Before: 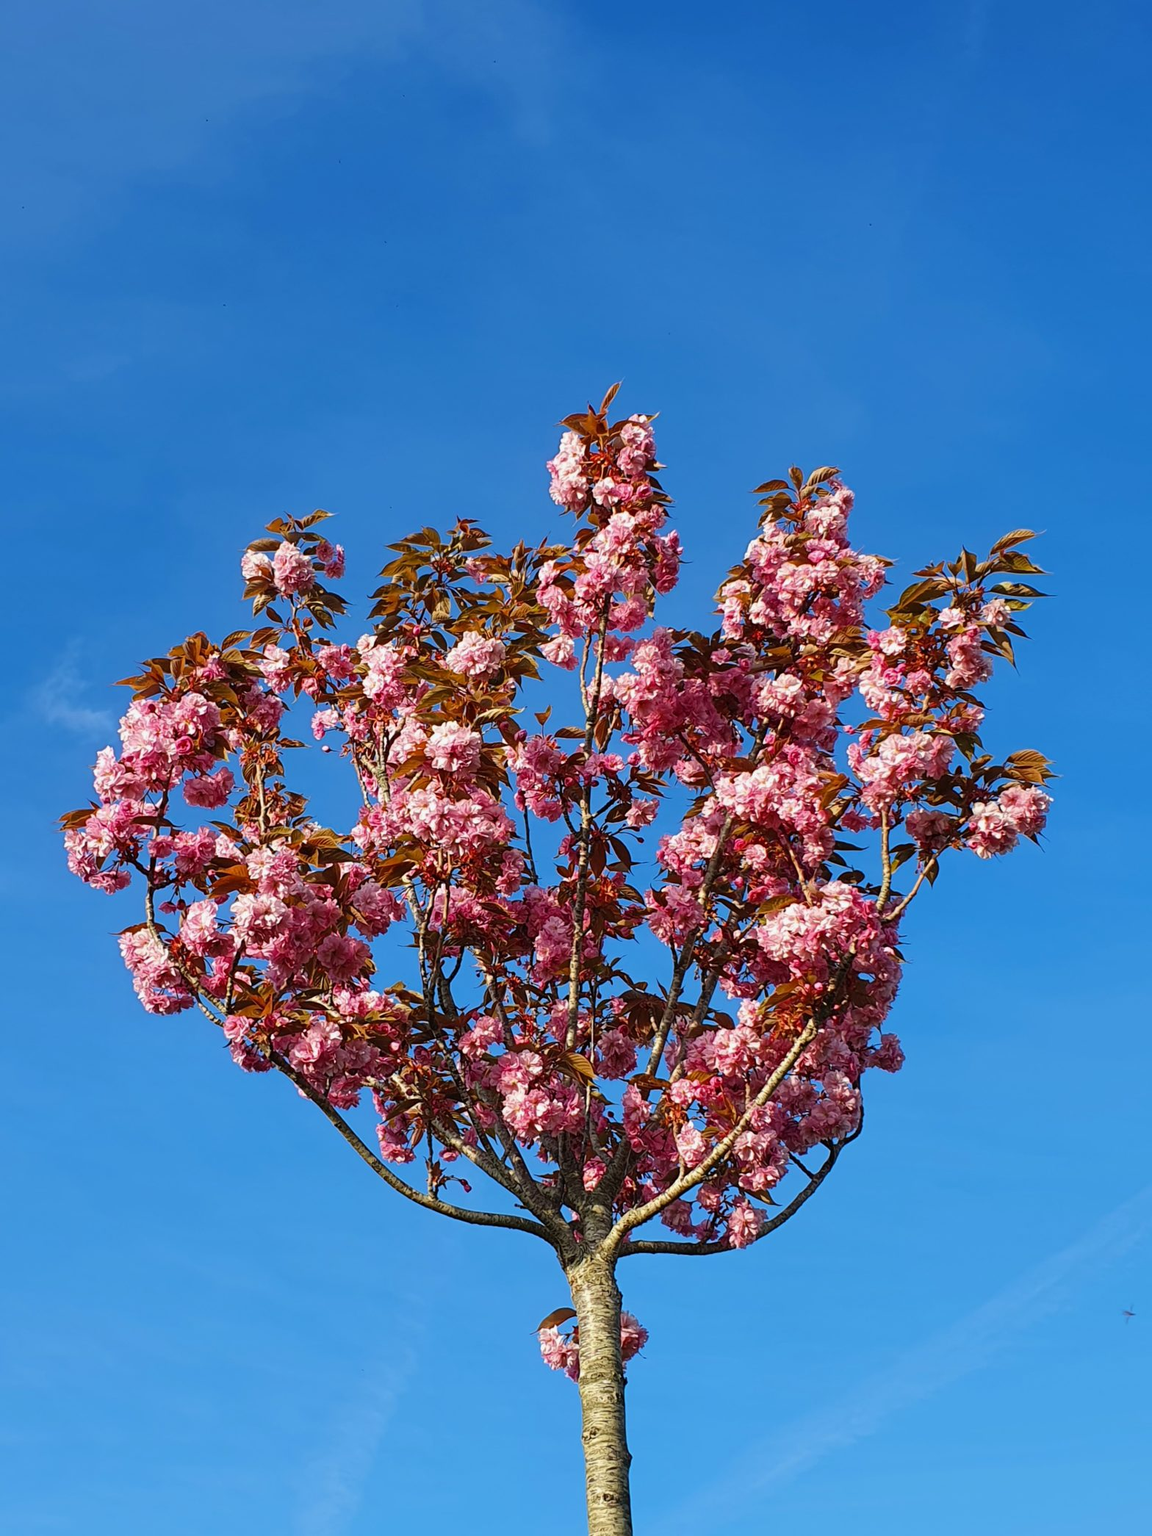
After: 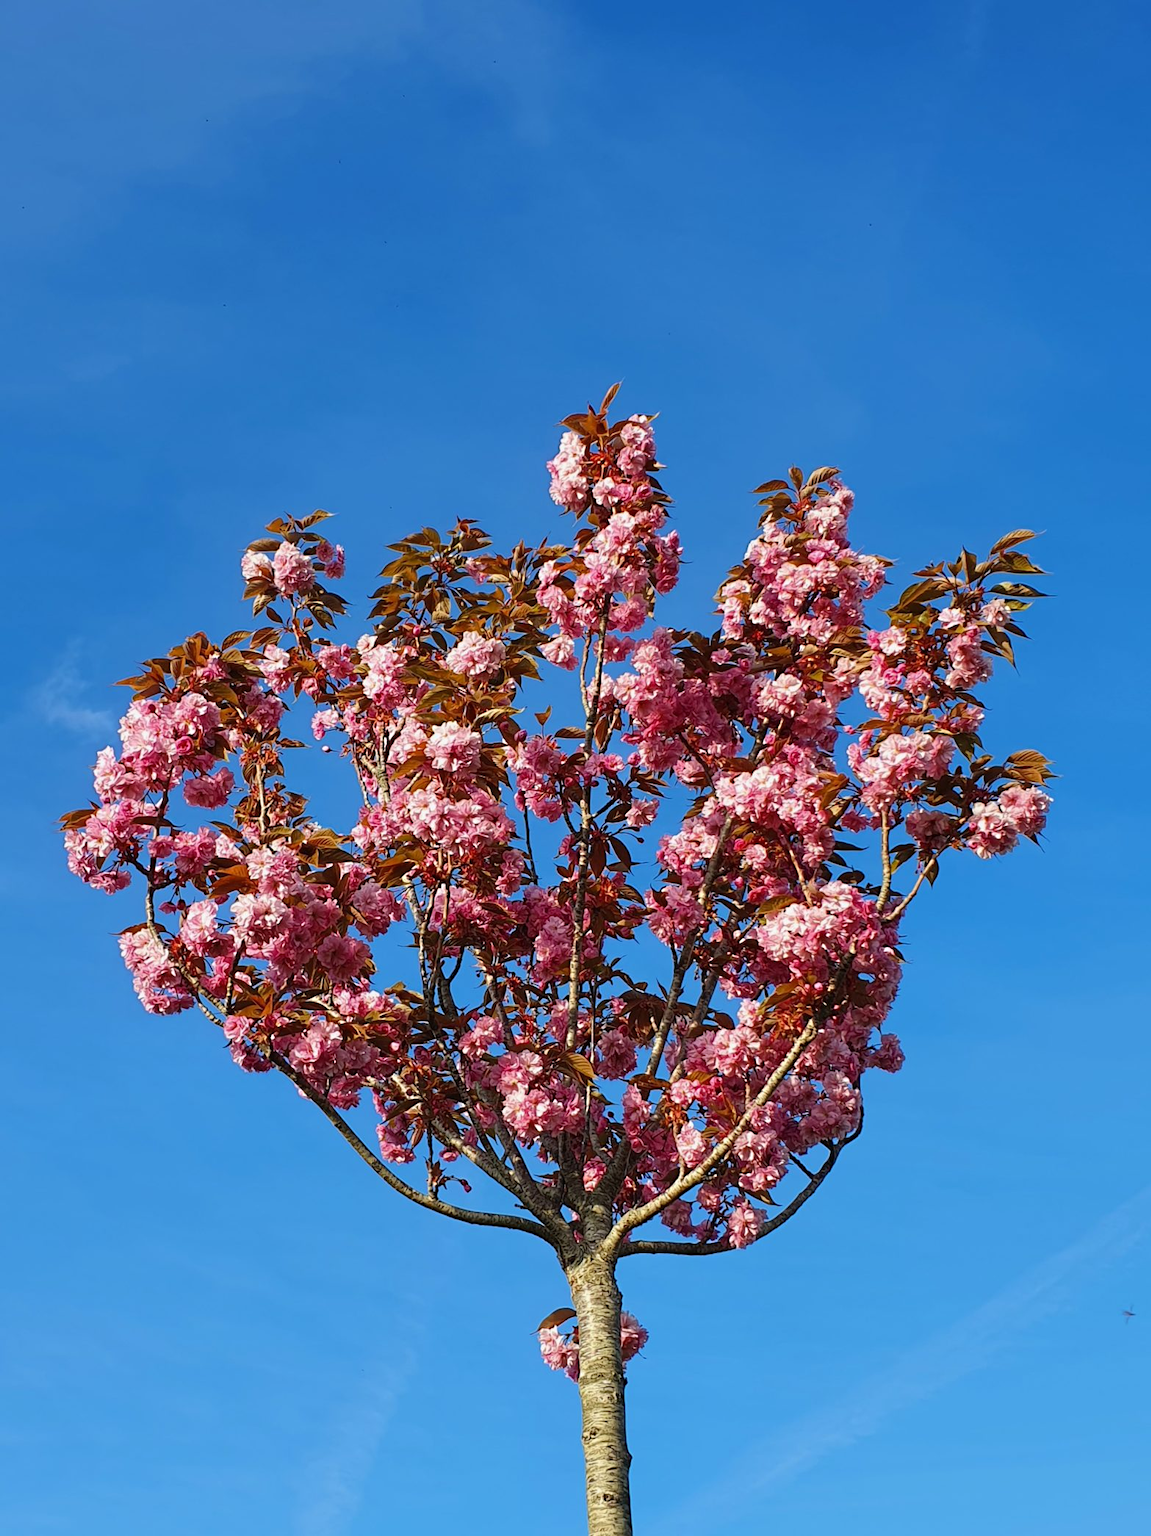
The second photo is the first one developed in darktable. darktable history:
sharpen: radius 5.304, amount 0.312, threshold 26.169
exposure: compensate highlight preservation false
